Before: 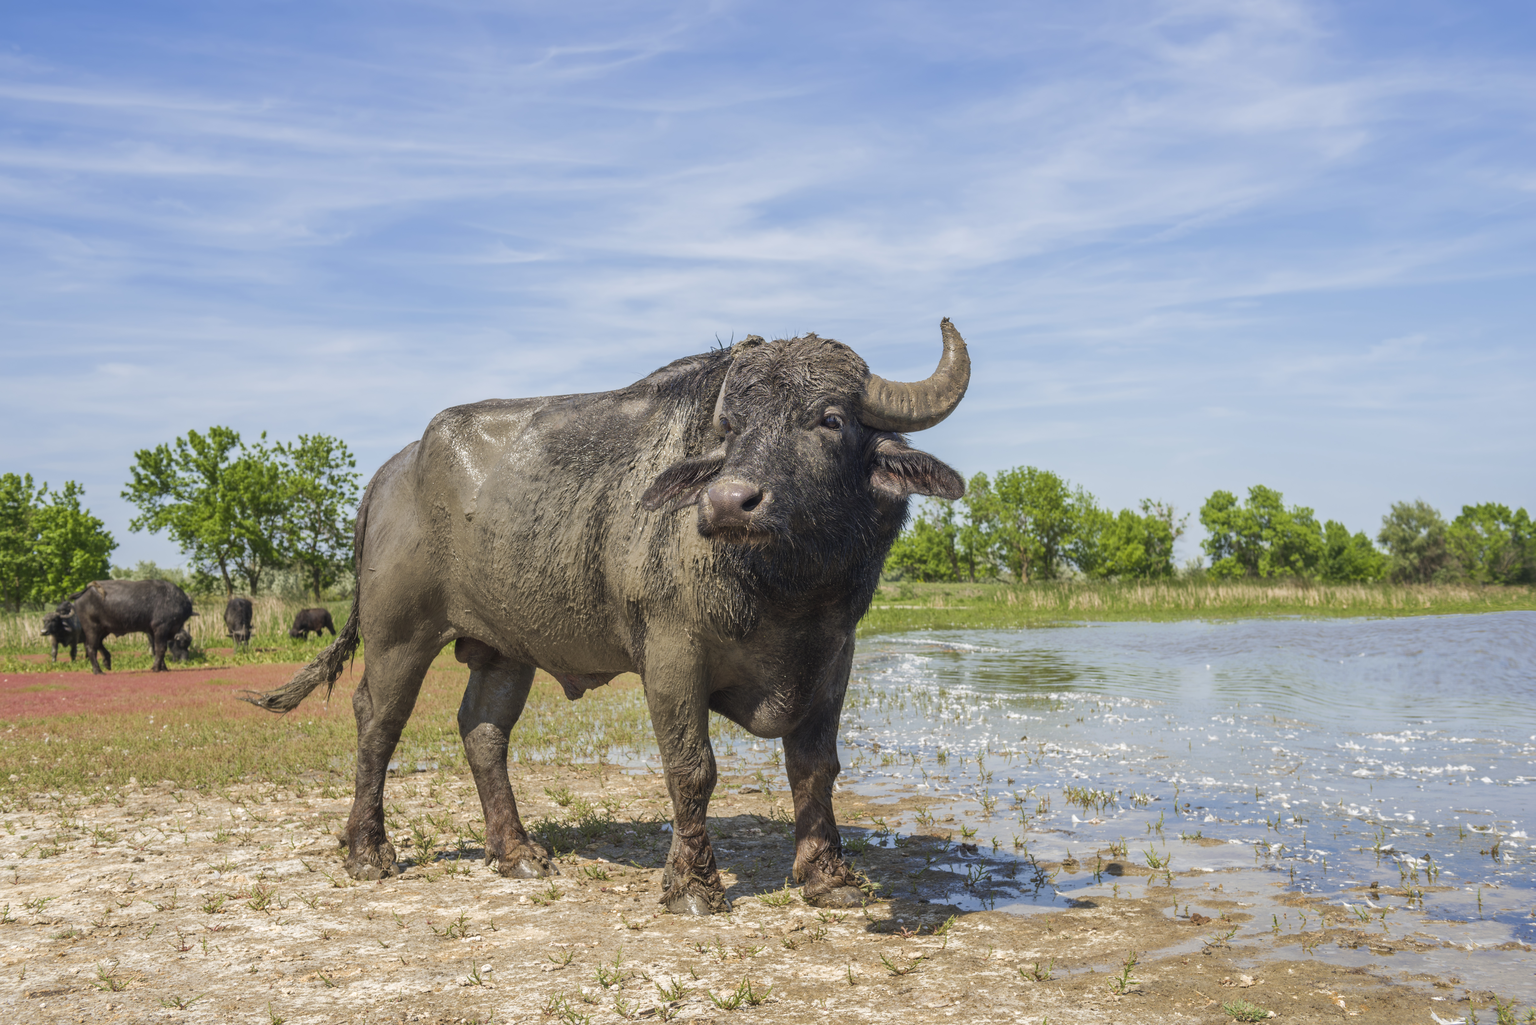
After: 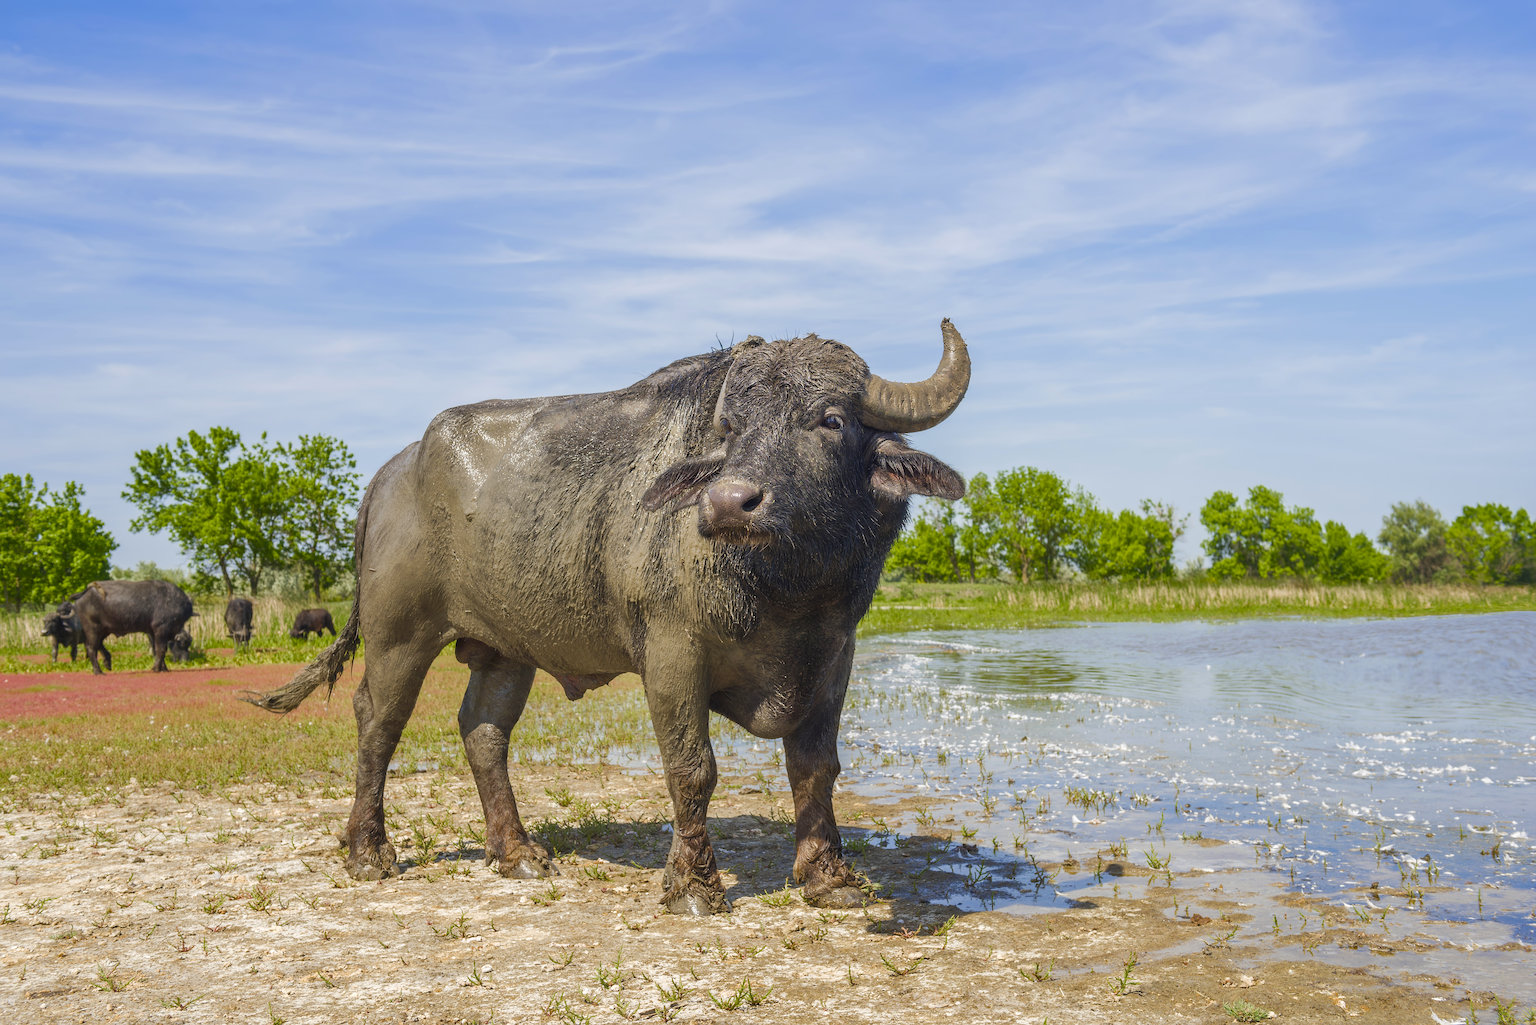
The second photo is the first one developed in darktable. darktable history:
sharpen: on, module defaults
color balance rgb: perceptual saturation grading › global saturation 35%, perceptual saturation grading › highlights -30%, perceptual saturation grading › shadows 35%, perceptual brilliance grading › global brilliance 3%, perceptual brilliance grading › highlights -3%, perceptual brilliance grading › shadows 3%
